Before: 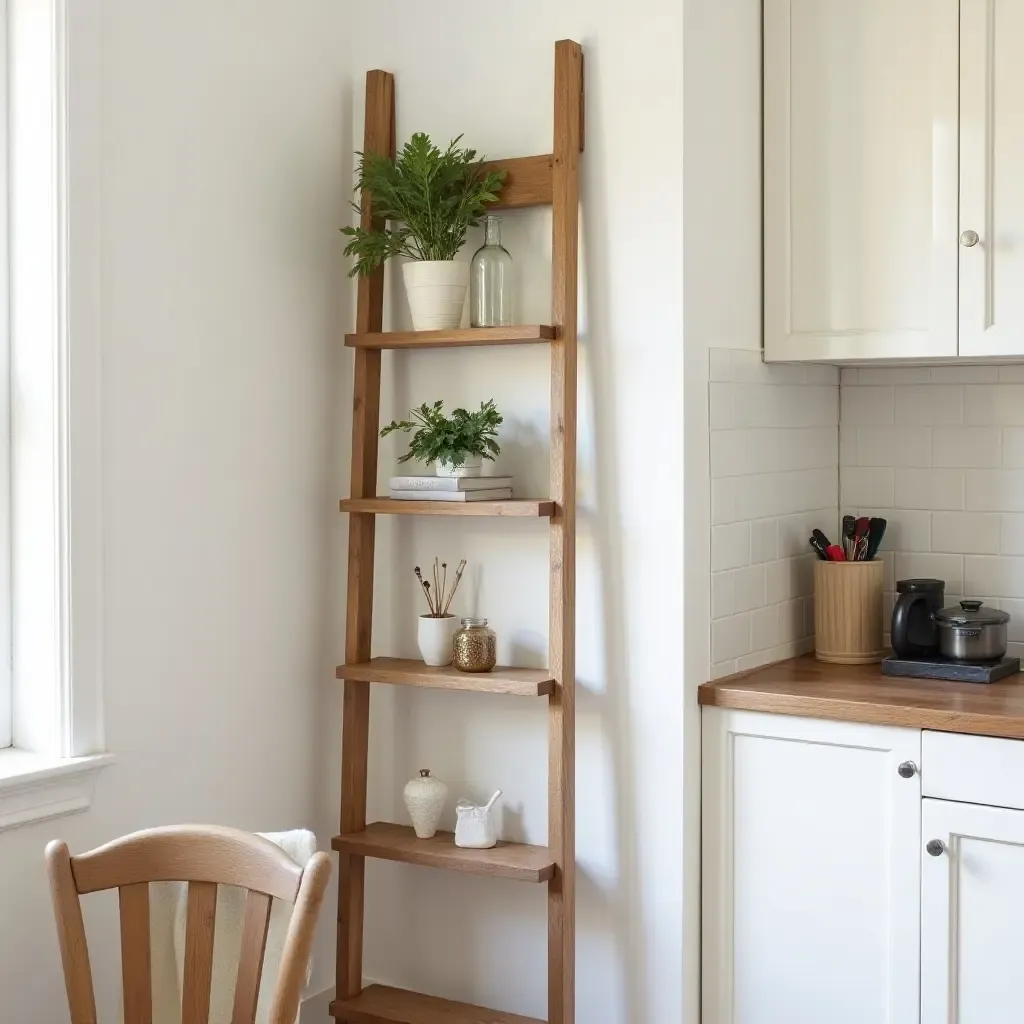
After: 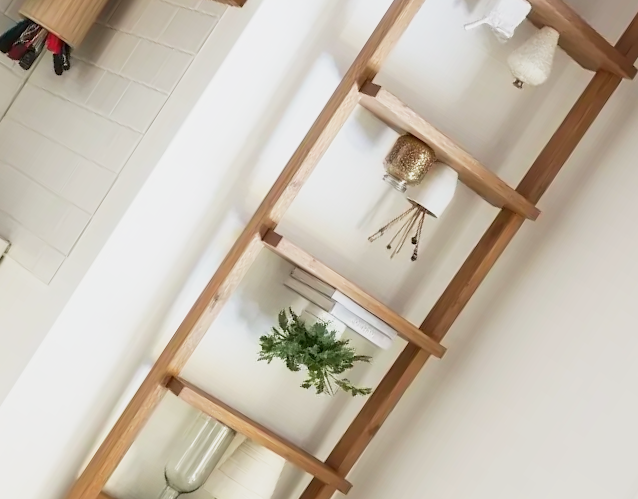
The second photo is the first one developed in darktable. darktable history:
crop and rotate: angle 146.96°, left 9.153%, top 15.616%, right 4.584%, bottom 16.925%
base curve: curves: ch0 [(0, 0) (0.088, 0.125) (0.176, 0.251) (0.354, 0.501) (0.613, 0.749) (1, 0.877)], preserve colors none
